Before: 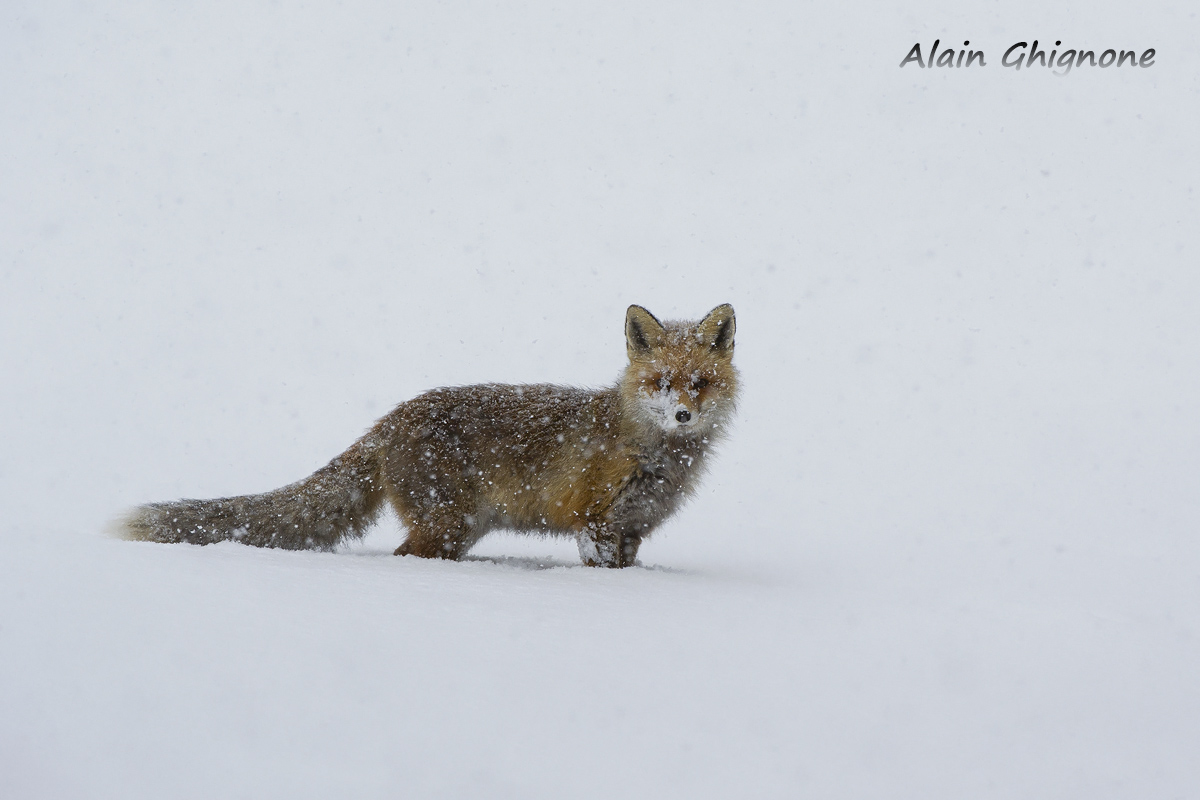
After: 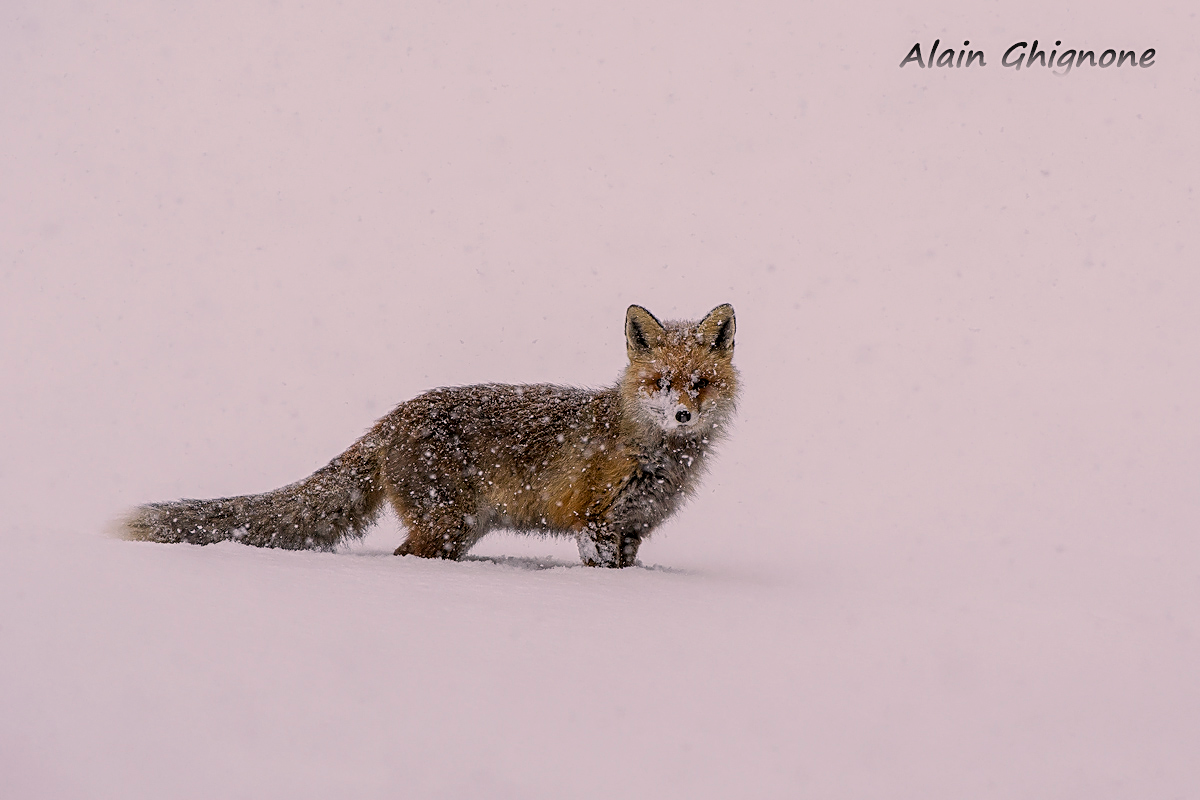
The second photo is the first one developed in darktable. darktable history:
filmic rgb: middle gray luminance 18.27%, black relative exposure -11.23 EV, white relative exposure 3.74 EV, target black luminance 0%, hardness 5.84, latitude 56.61%, contrast 0.965, shadows ↔ highlights balance 49.51%, color science v6 (2022)
sharpen: on, module defaults
local contrast: detail 130%
color correction: highlights a* 12.51, highlights b* 5.47
